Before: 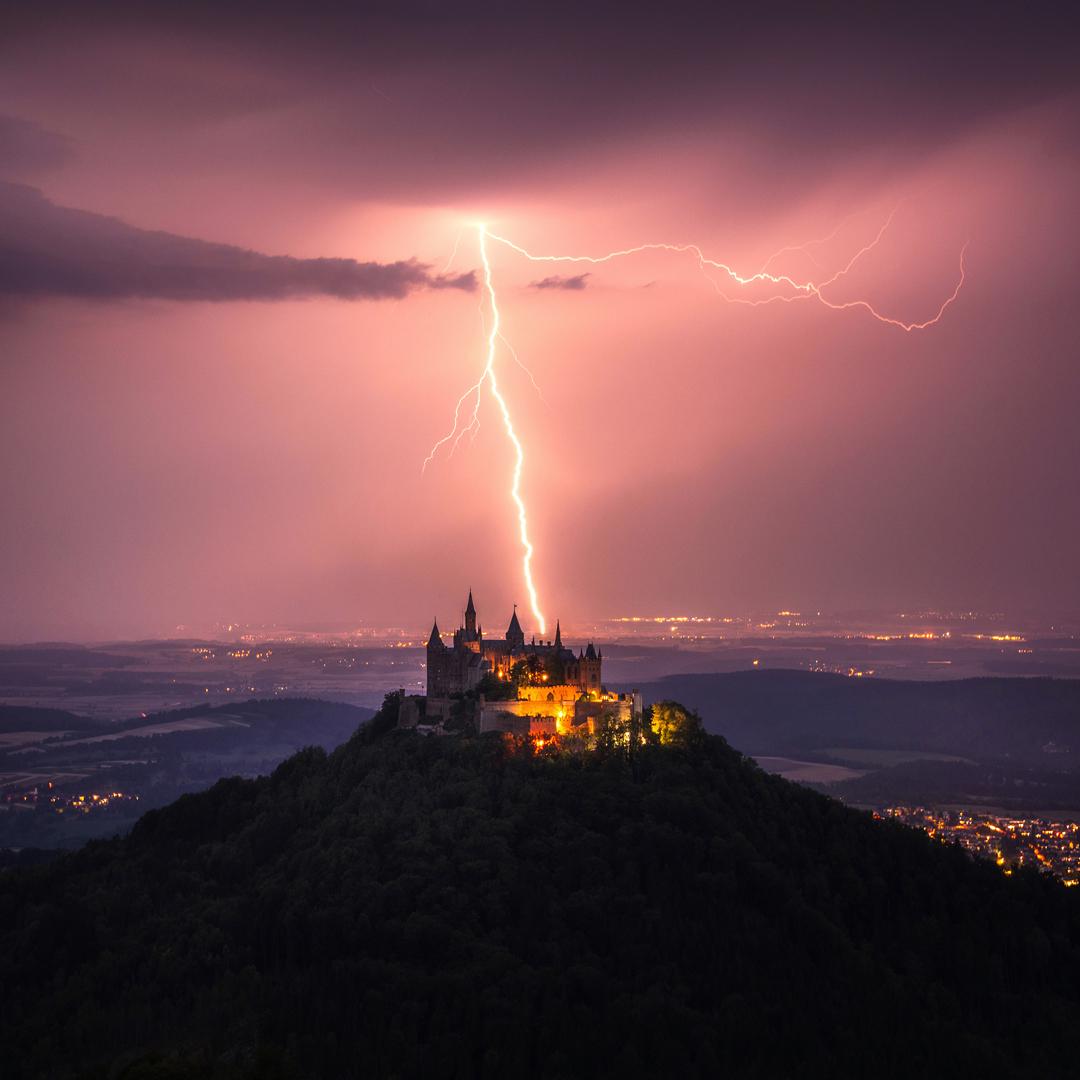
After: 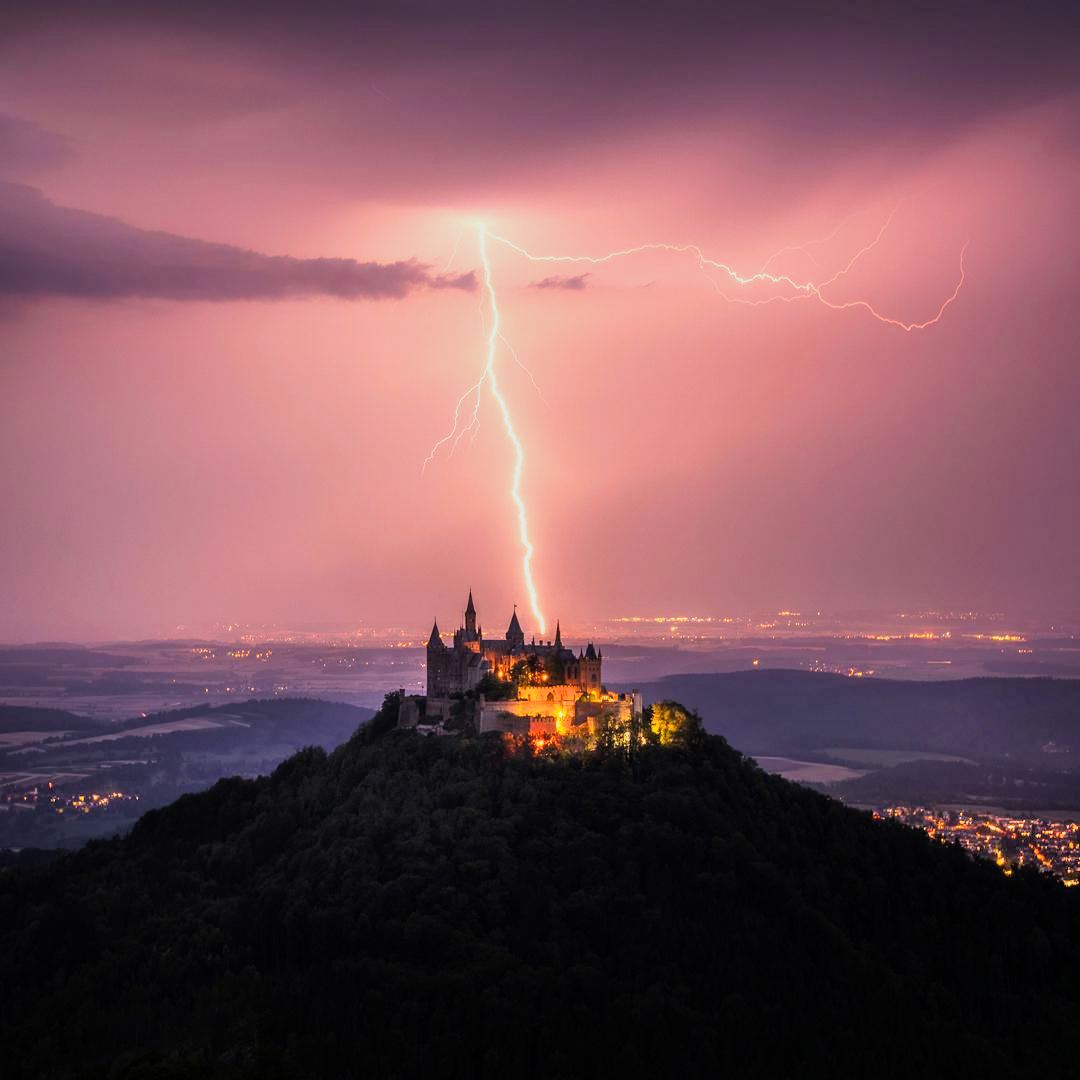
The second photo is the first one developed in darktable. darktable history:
shadows and highlights: radius 125.46, shadows 30.51, highlights -30.51, low approximation 0.01, soften with gaussian
filmic rgb: black relative exposure -7.65 EV, white relative exposure 4.56 EV, hardness 3.61
exposure: black level correction 0, exposure 0.7 EV, compensate exposure bias true, compensate highlight preservation false
color balance: output saturation 110%
